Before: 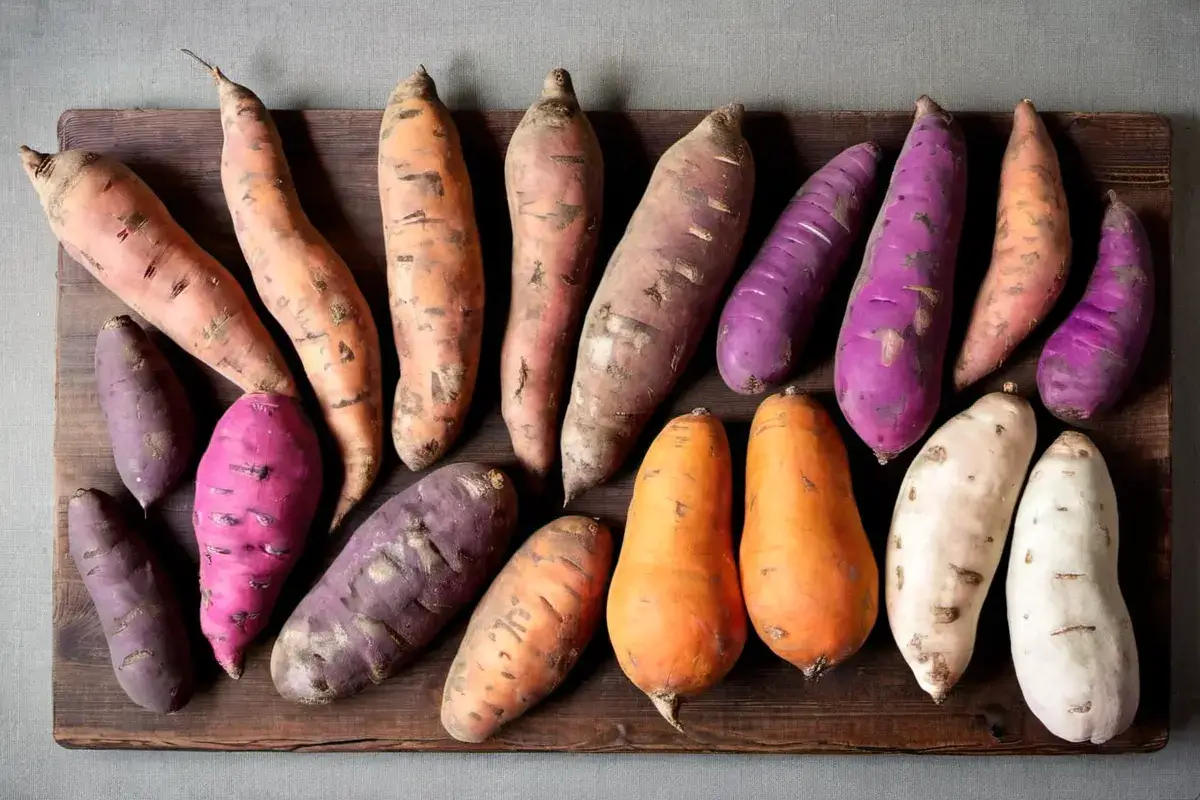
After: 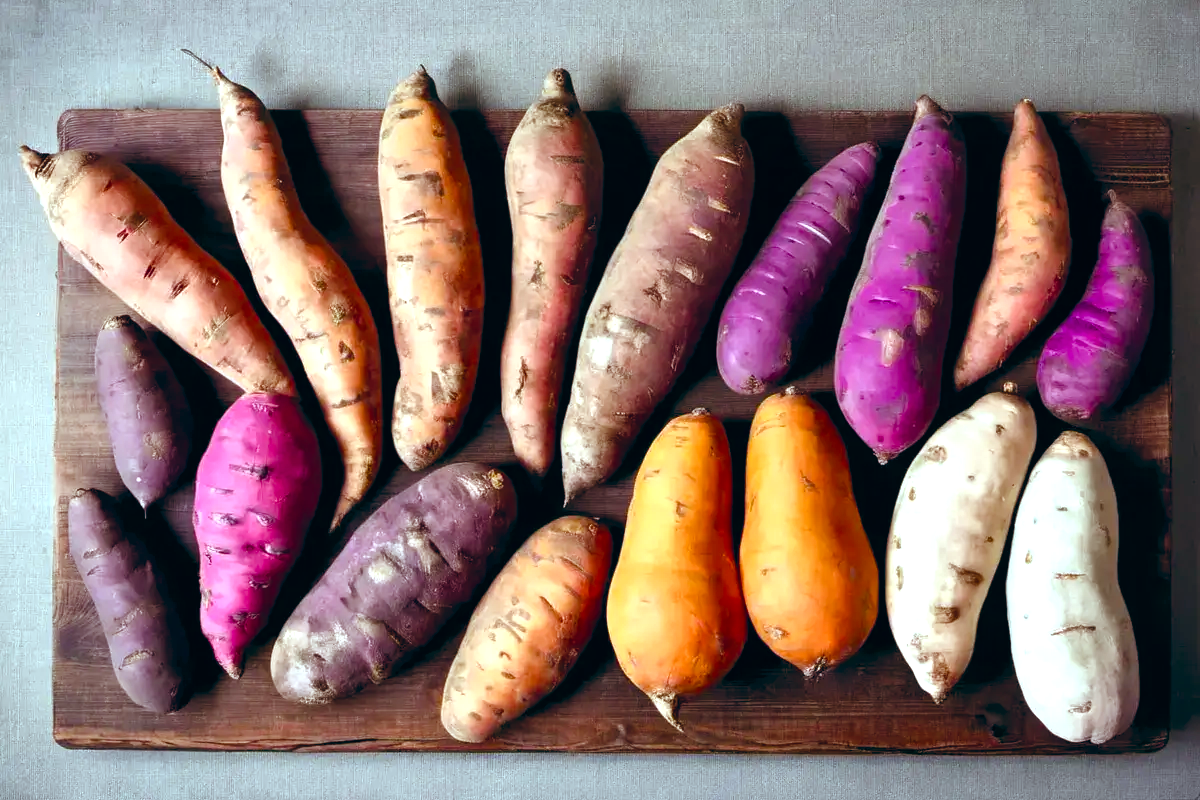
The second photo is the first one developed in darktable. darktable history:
color balance rgb: perceptual saturation grading › mid-tones 6.33%, perceptual saturation grading › shadows 72.44%, perceptual brilliance grading › highlights 11.59%, contrast 5.05%
color balance: lift [1.003, 0.993, 1.001, 1.007], gamma [1.018, 1.072, 0.959, 0.928], gain [0.974, 0.873, 1.031, 1.127]
local contrast: mode bilateral grid, contrast 20, coarseness 50, detail 120%, midtone range 0.2
